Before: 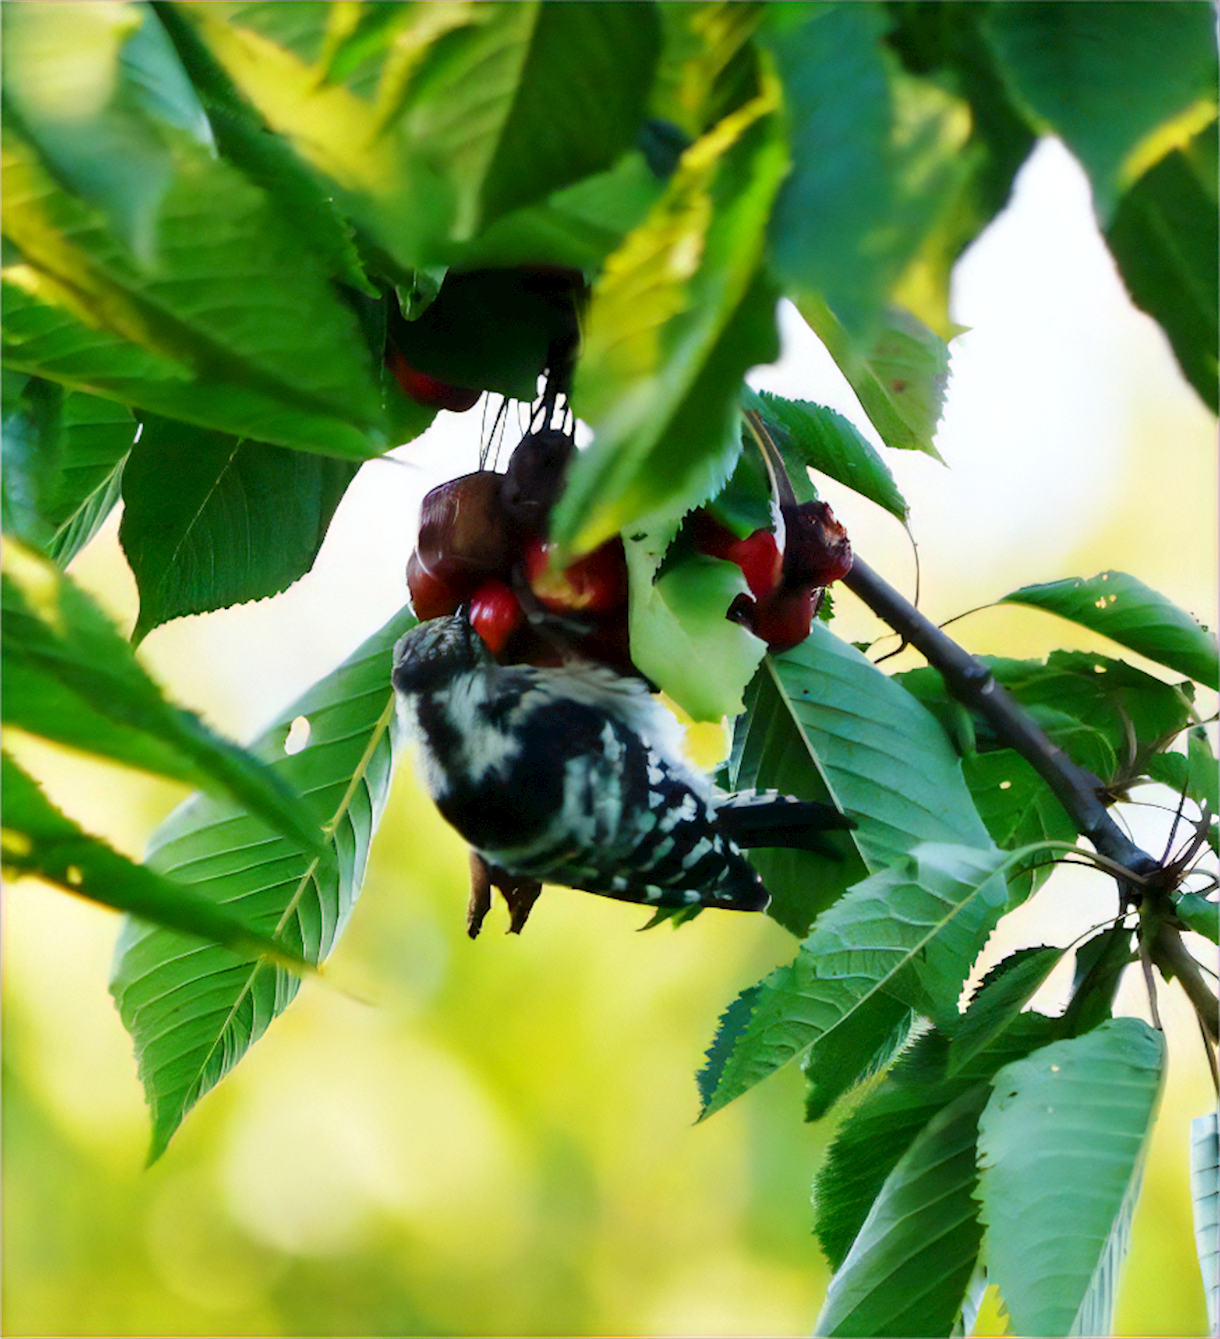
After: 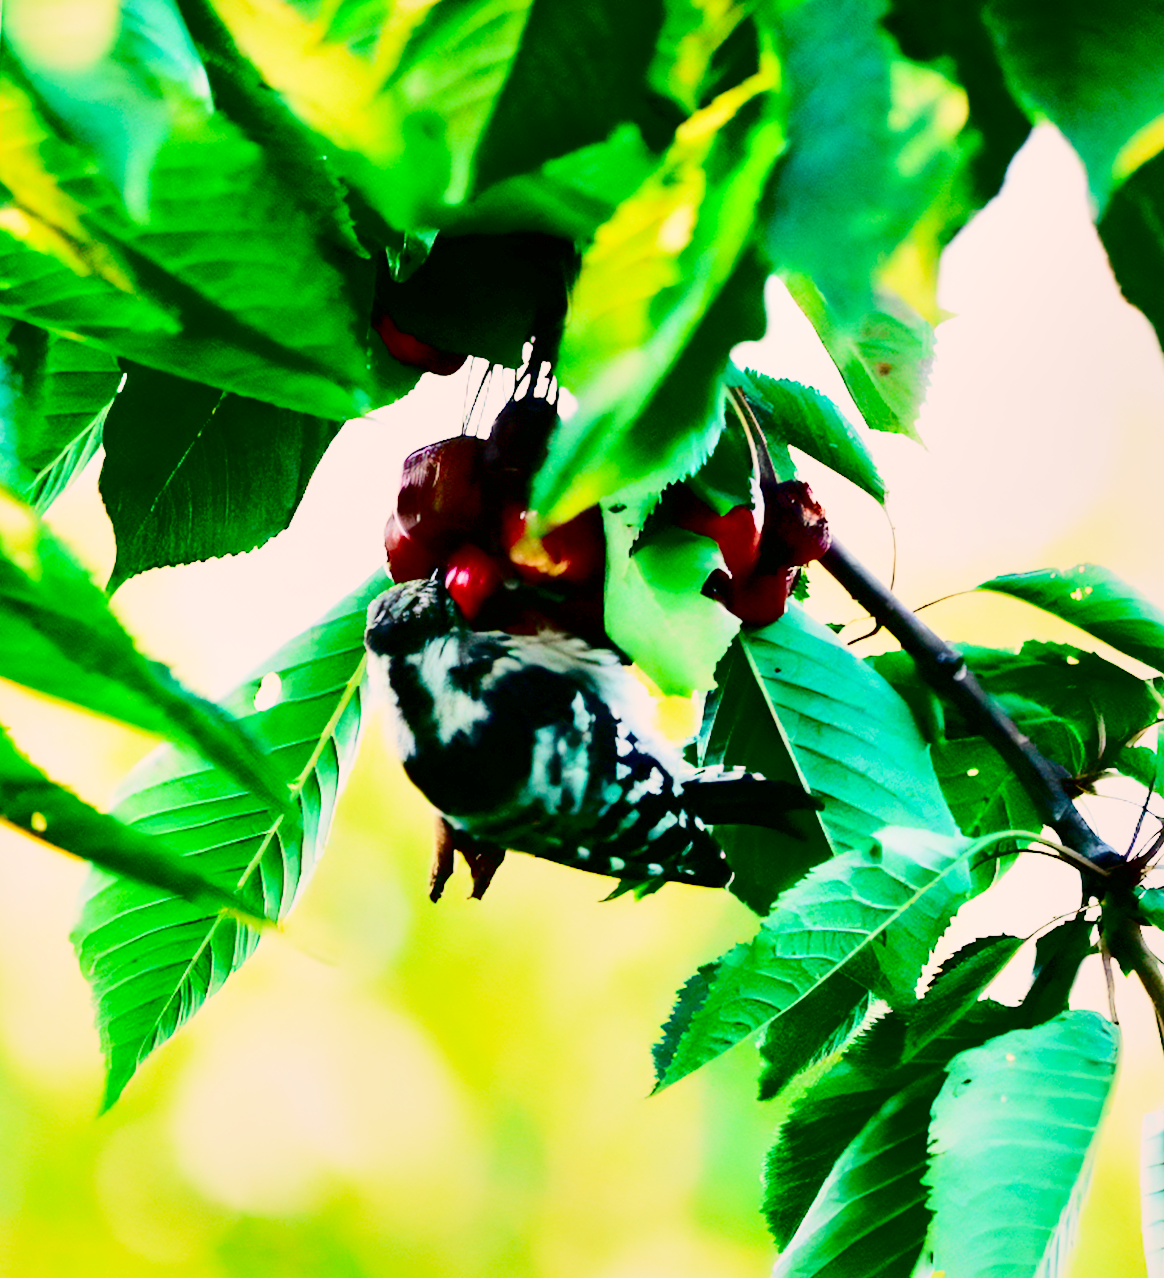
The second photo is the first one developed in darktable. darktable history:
crop and rotate: angle -2.52°
local contrast: mode bilateral grid, contrast 99, coarseness 100, detail 165%, midtone range 0.2
base curve: curves: ch0 [(0, 0) (0.008, 0.007) (0.022, 0.029) (0.048, 0.089) (0.092, 0.197) (0.191, 0.399) (0.275, 0.534) (0.357, 0.65) (0.477, 0.78) (0.542, 0.833) (0.799, 0.973) (1, 1)], preserve colors none
exposure: exposure 0.132 EV, compensate exposure bias true, compensate highlight preservation false
color correction: highlights a* 4.29, highlights b* 4.92, shadows a* -7.05, shadows b* 5.05
tone curve: curves: ch0 [(0, 0.019) (0.204, 0.162) (0.491, 0.519) (0.748, 0.765) (1, 0.919)]; ch1 [(0, 0) (0.201, 0.113) (0.372, 0.282) (0.443, 0.434) (0.496, 0.504) (0.566, 0.585) (0.761, 0.803) (1, 1)]; ch2 [(0, 0) (0.434, 0.447) (0.483, 0.487) (0.555, 0.563) (0.697, 0.68) (1, 1)], color space Lab, independent channels, preserve colors none
contrast brightness saturation: contrast 0.24, brightness -0.229, saturation 0.144
